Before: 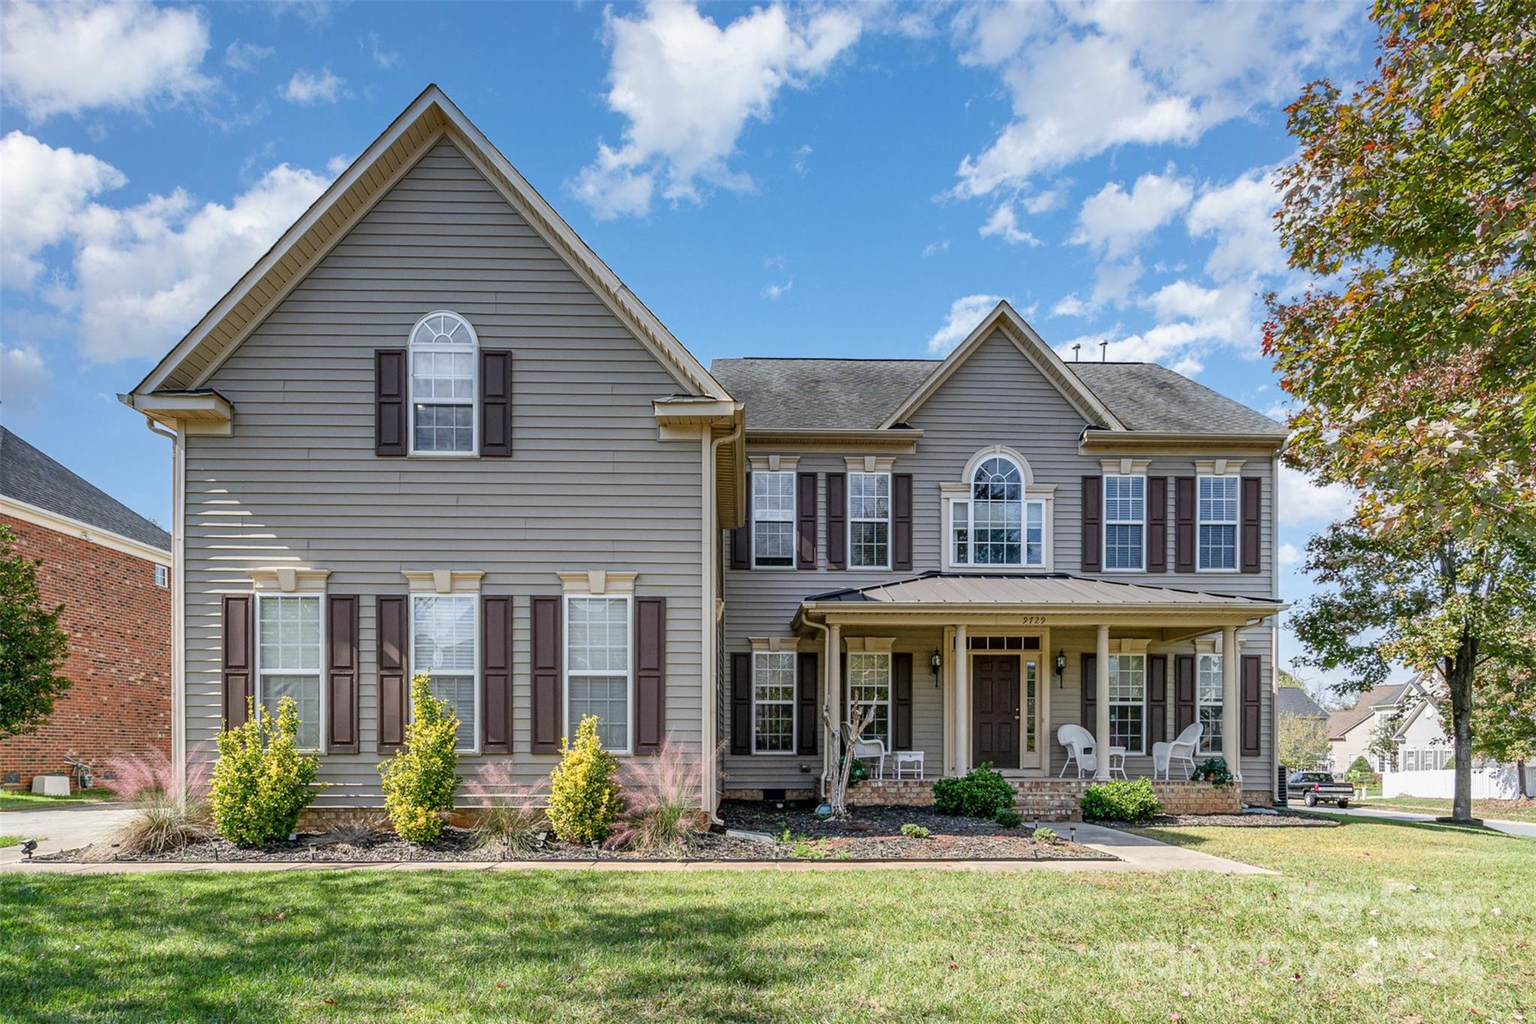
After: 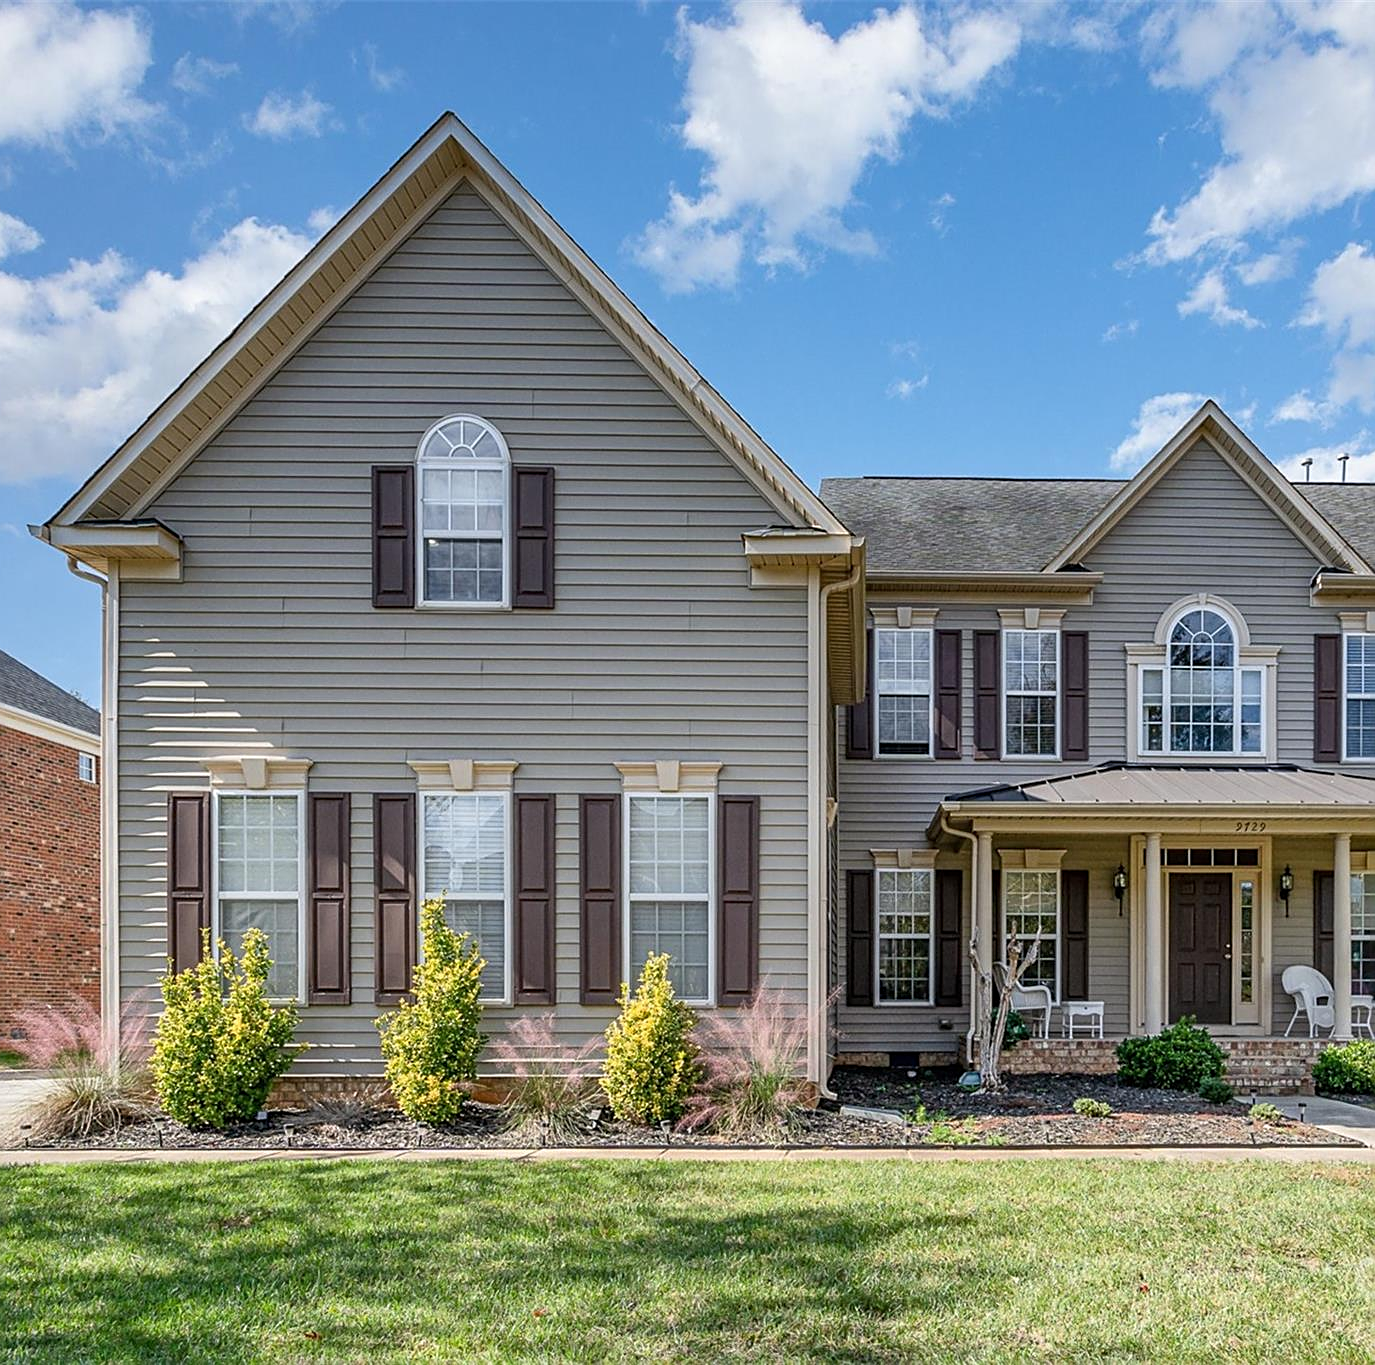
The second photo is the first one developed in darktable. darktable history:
sharpen: on, module defaults
crop and rotate: left 6.292%, right 26.534%
